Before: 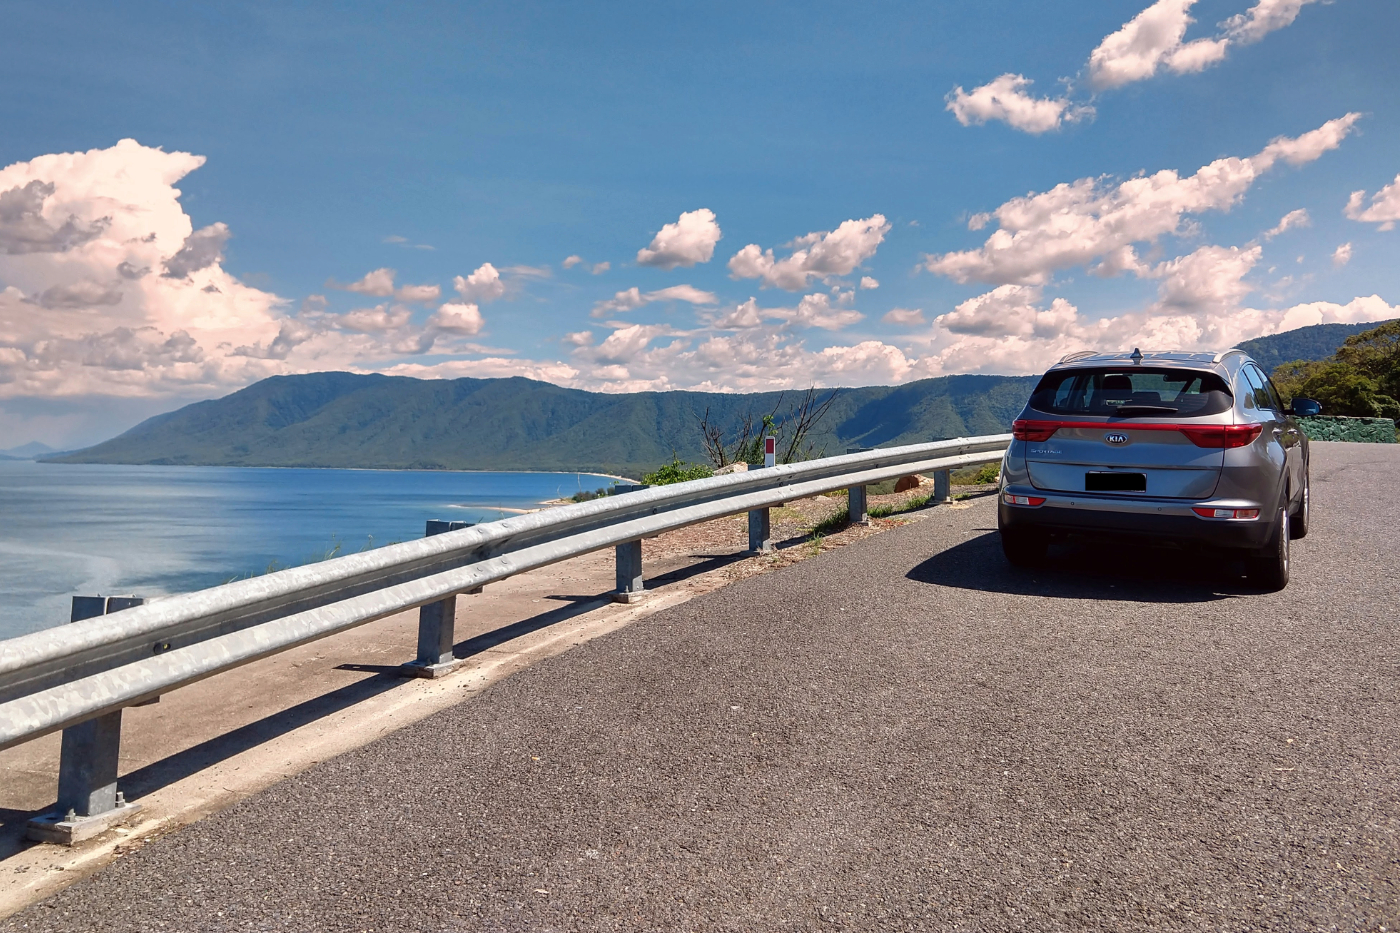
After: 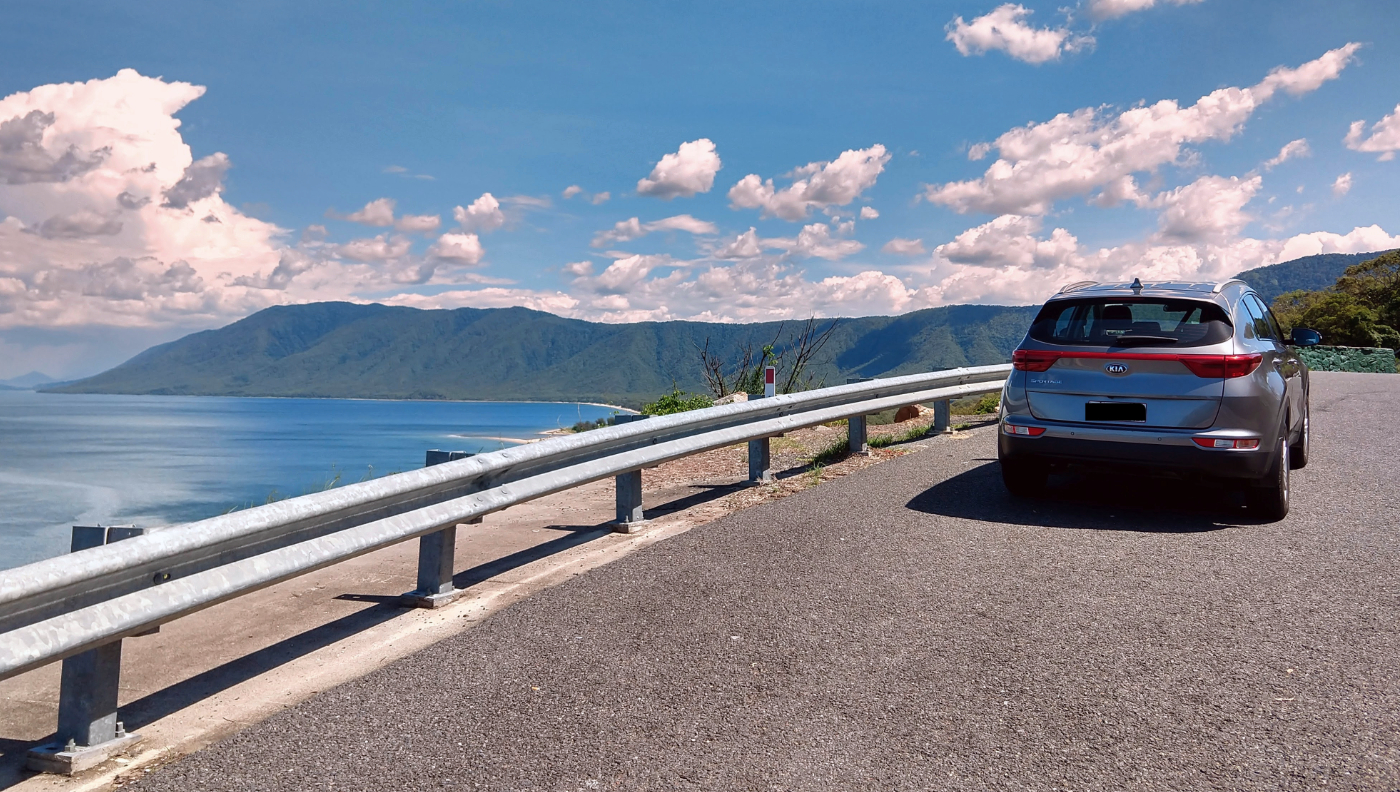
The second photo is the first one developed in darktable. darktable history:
crop: top 7.575%, bottom 7.47%
color correction: highlights a* -0.103, highlights b* -5.19, shadows a* -0.141, shadows b* -0.149
